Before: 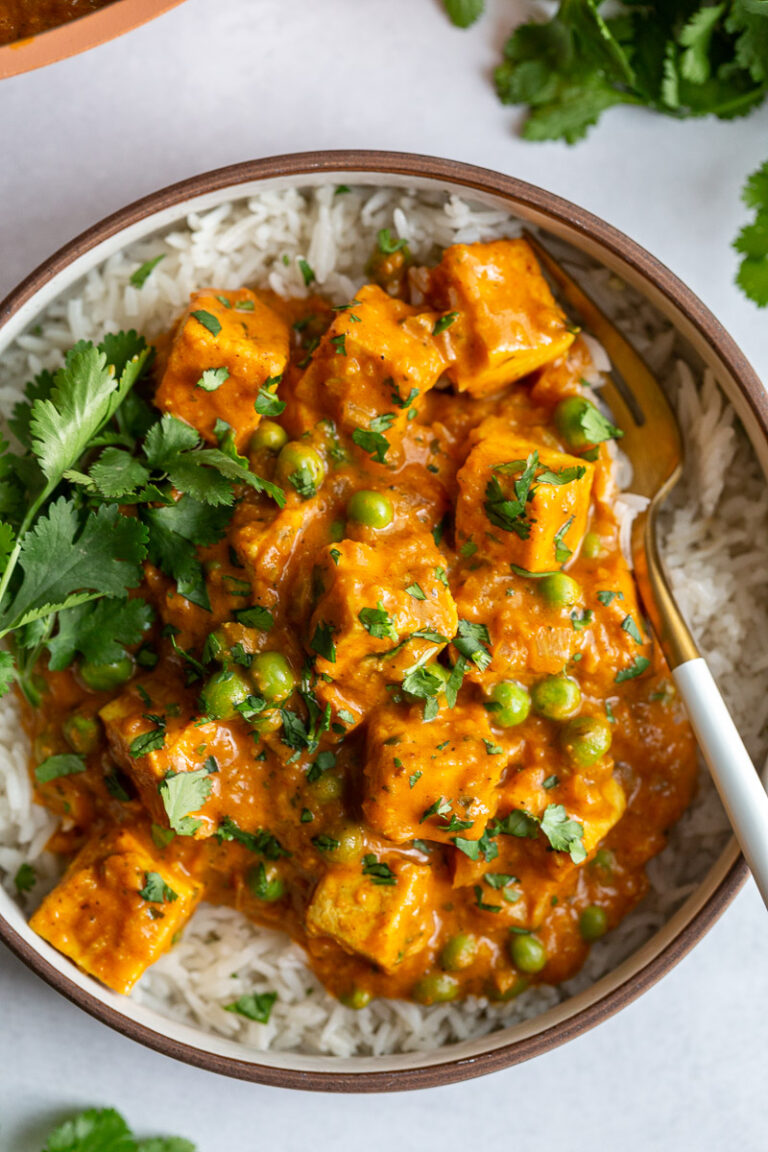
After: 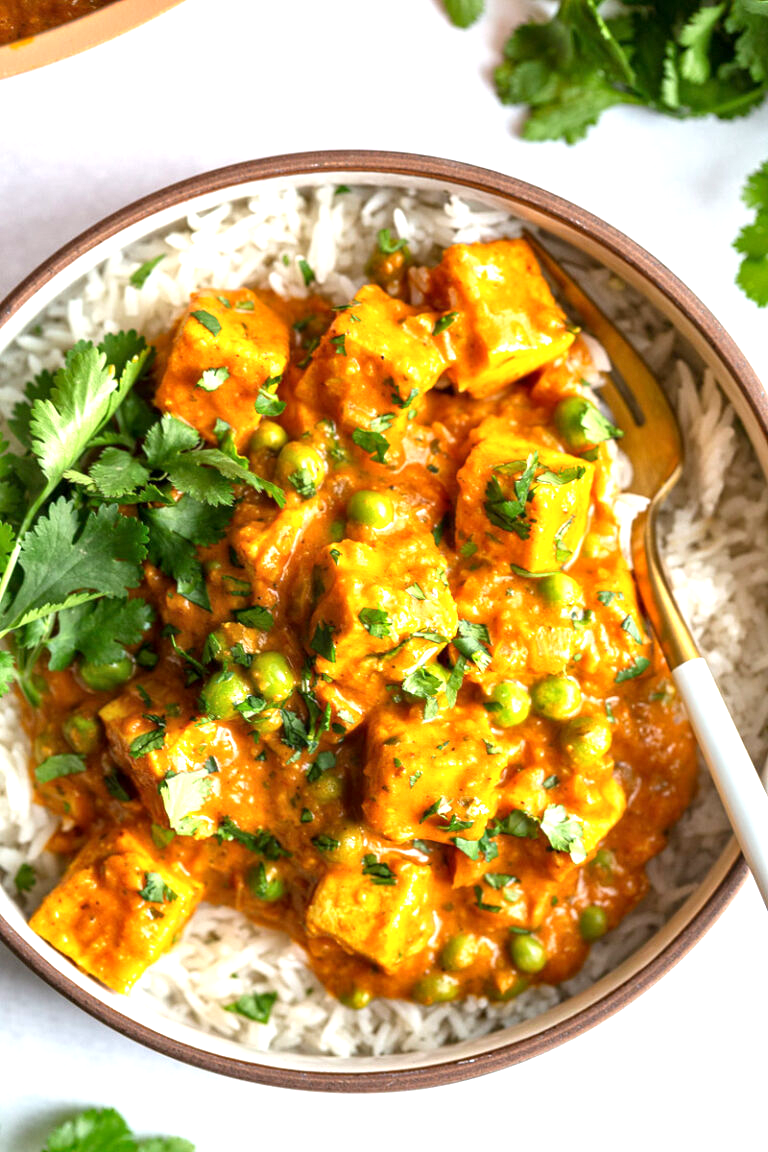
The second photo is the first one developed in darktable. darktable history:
exposure: exposure 1 EV, compensate highlight preservation false
local contrast: mode bilateral grid, contrast 20, coarseness 50, detail 120%, midtone range 0.2
